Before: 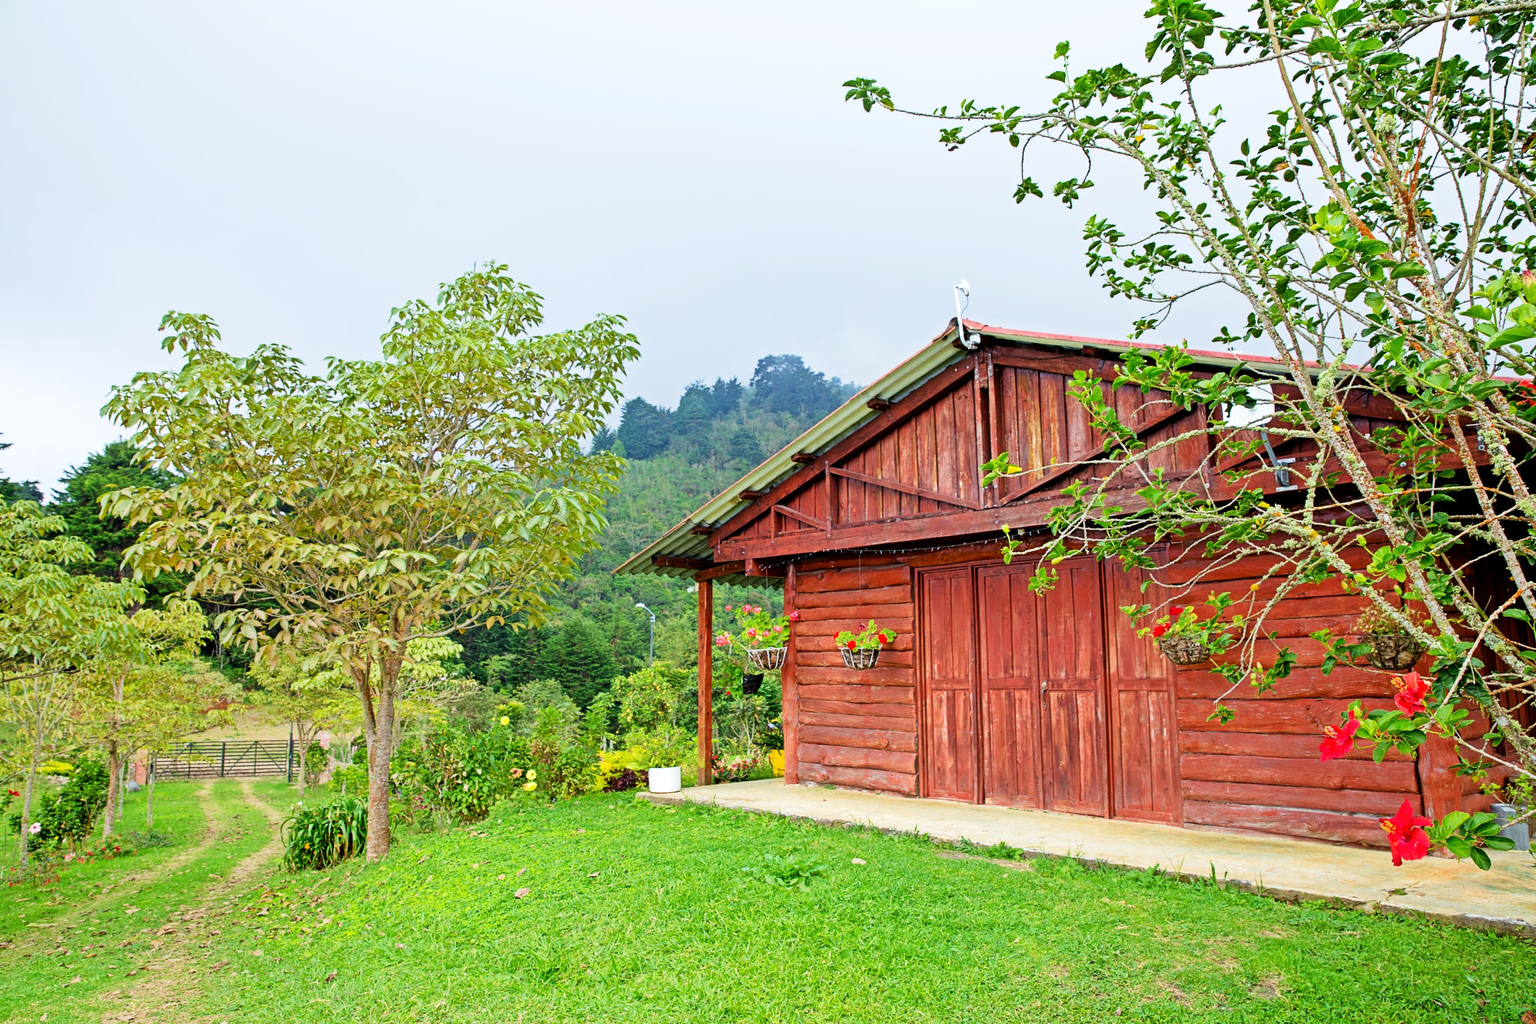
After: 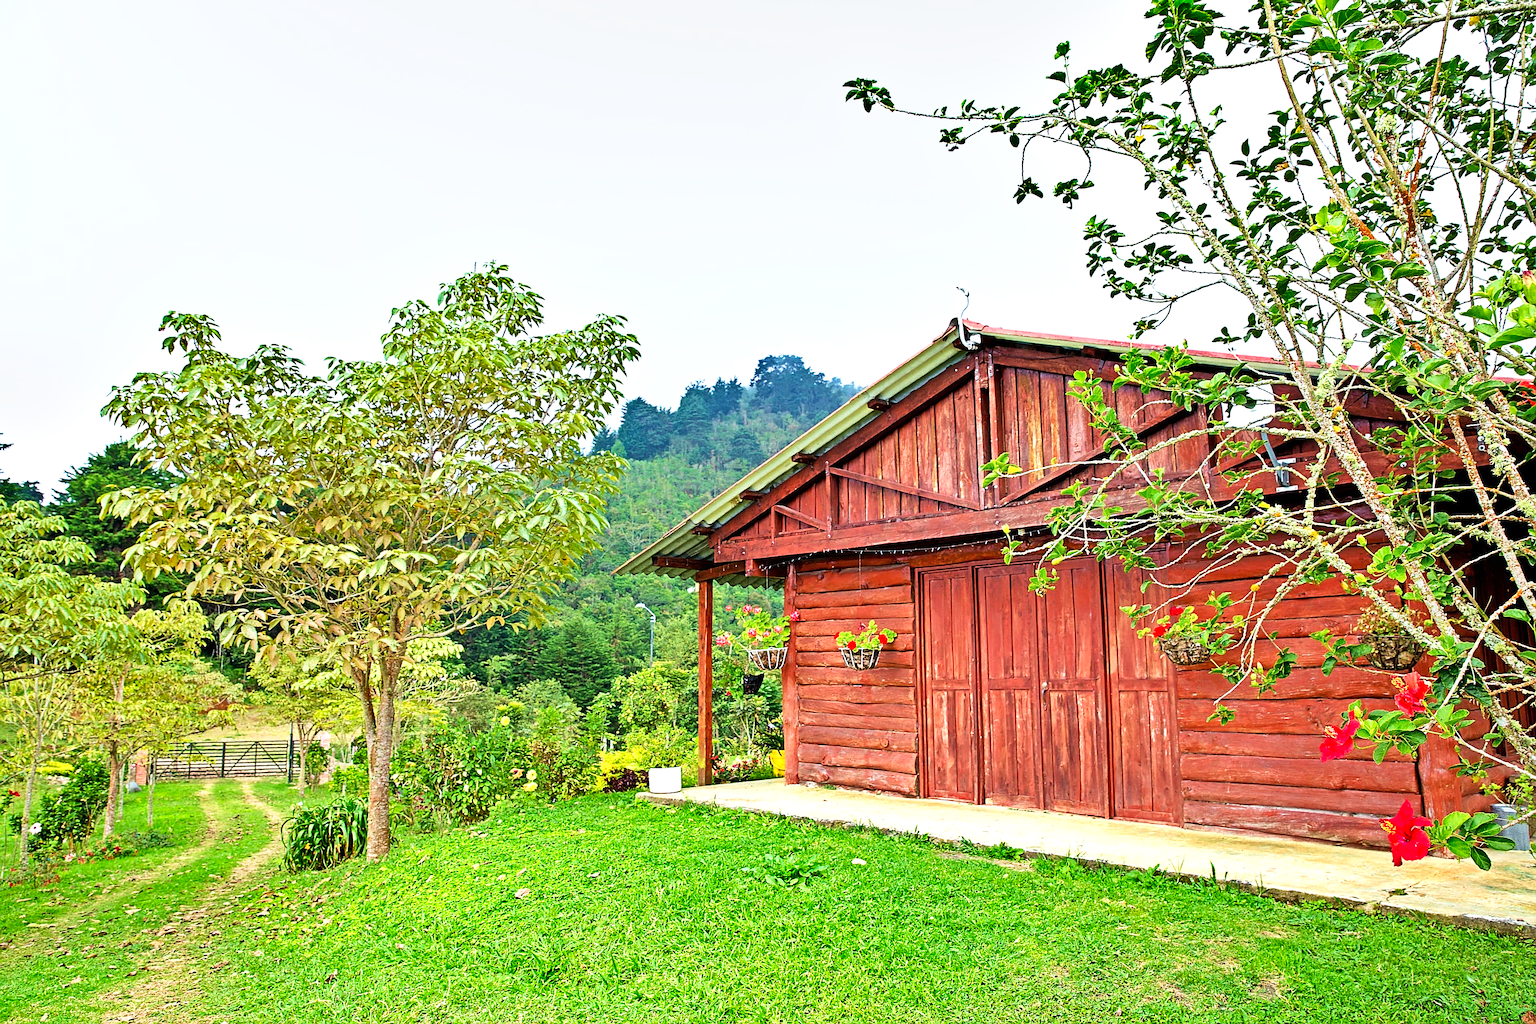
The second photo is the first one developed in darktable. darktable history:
shadows and highlights: soften with gaussian
velvia: strength 21.5%
sharpen: radius 1.391, amount 1.237, threshold 0.665
exposure: exposure 0.511 EV, compensate highlight preservation false
